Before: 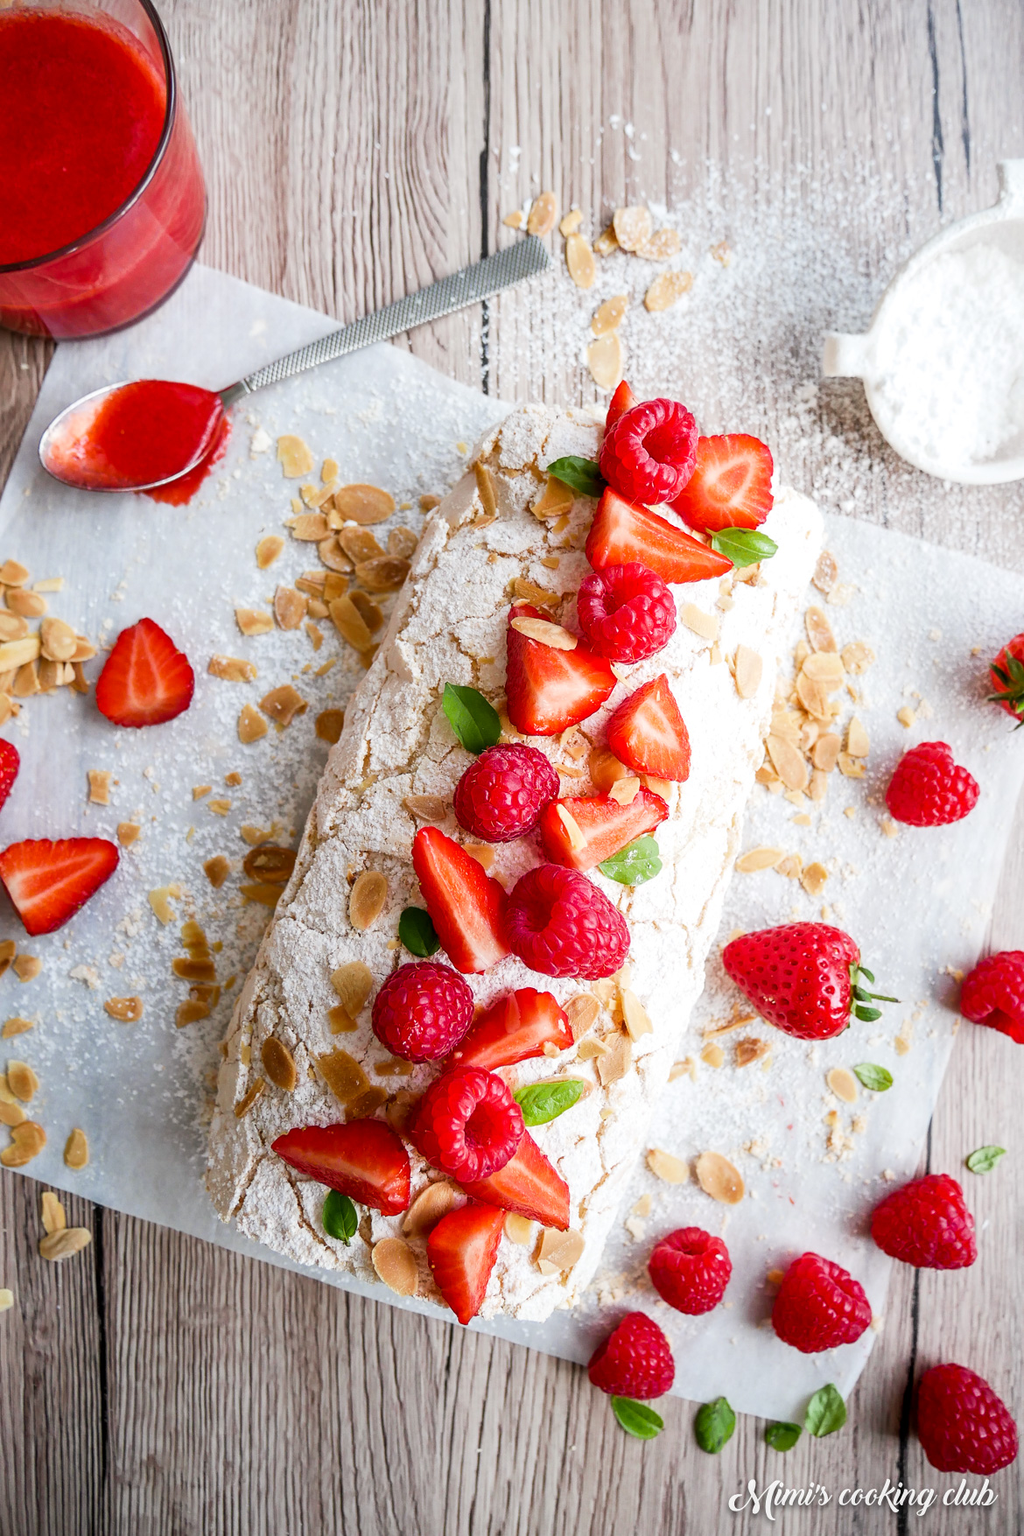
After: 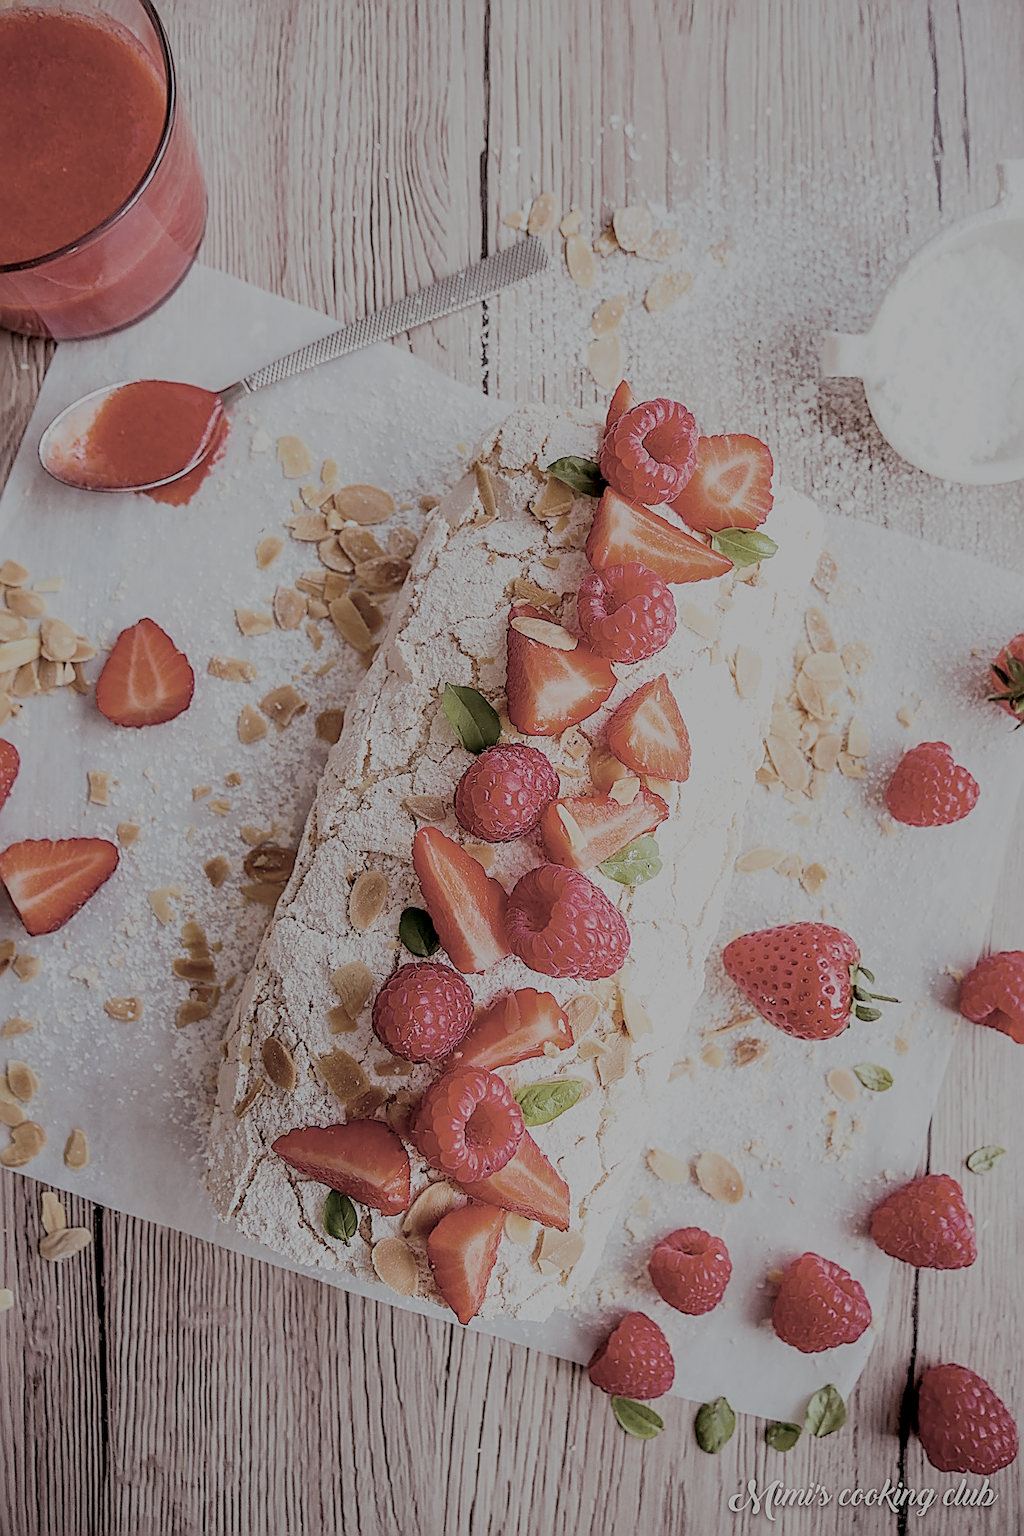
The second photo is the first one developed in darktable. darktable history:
local contrast: on, module defaults
sharpen: radius 1.685, amount 1.294
split-toning: shadows › saturation 0.2
filmic rgb: white relative exposure 8 EV, threshold 3 EV, structure ↔ texture 100%, target black luminance 0%, hardness 2.44, latitude 76.53%, contrast 0.562, shadows ↔ highlights balance 0%, preserve chrominance no, color science v4 (2020), iterations of high-quality reconstruction 10, type of noise poissonian, enable highlight reconstruction true
